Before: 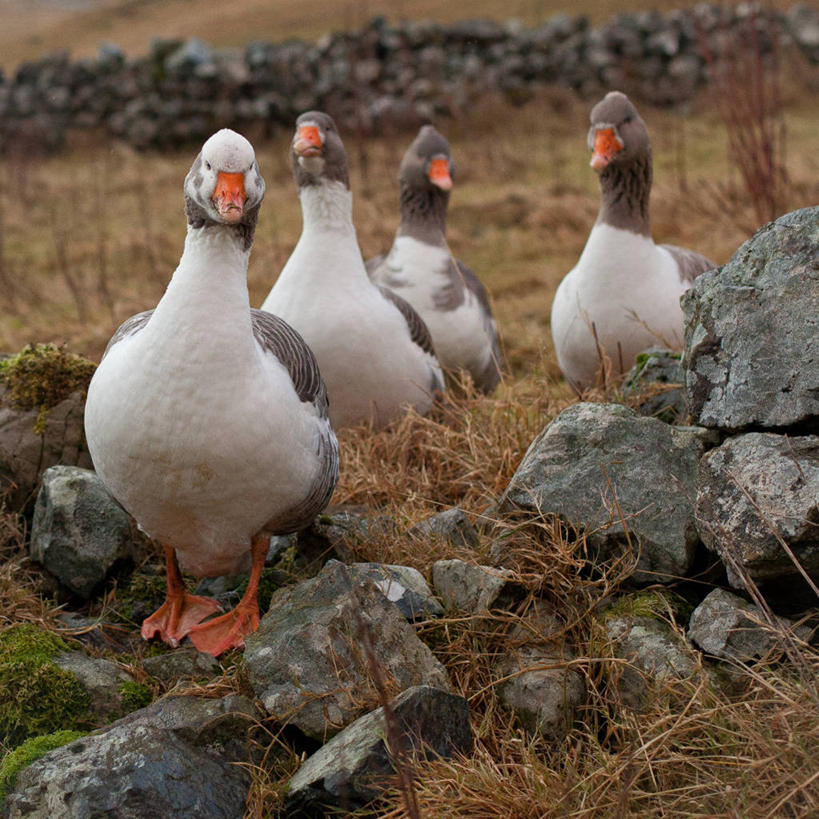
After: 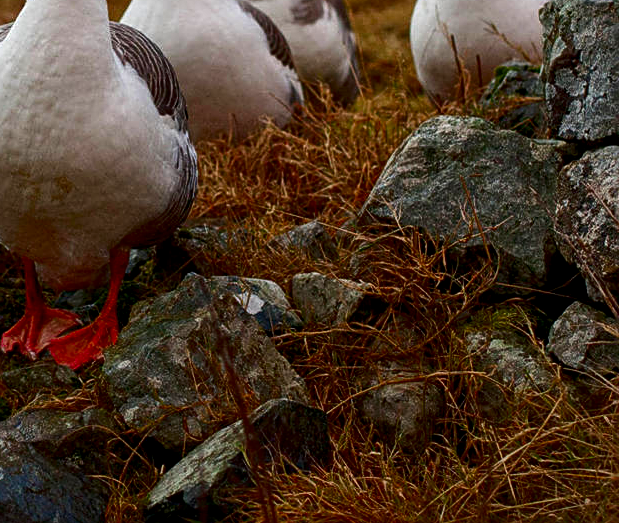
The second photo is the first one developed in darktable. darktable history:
sharpen: on, module defaults
contrast brightness saturation: contrast 0.13, brightness -0.24, saturation 0.14
color zones: curves: ch0 [(0, 0.425) (0.143, 0.422) (0.286, 0.42) (0.429, 0.419) (0.571, 0.419) (0.714, 0.42) (0.857, 0.422) (1, 0.425)]; ch1 [(0, 0.666) (0.143, 0.669) (0.286, 0.671) (0.429, 0.67) (0.571, 0.67) (0.714, 0.67) (0.857, 0.67) (1, 0.666)]
local contrast: on, module defaults
crop and rotate: left 17.299%, top 35.115%, right 7.015%, bottom 1.024%
